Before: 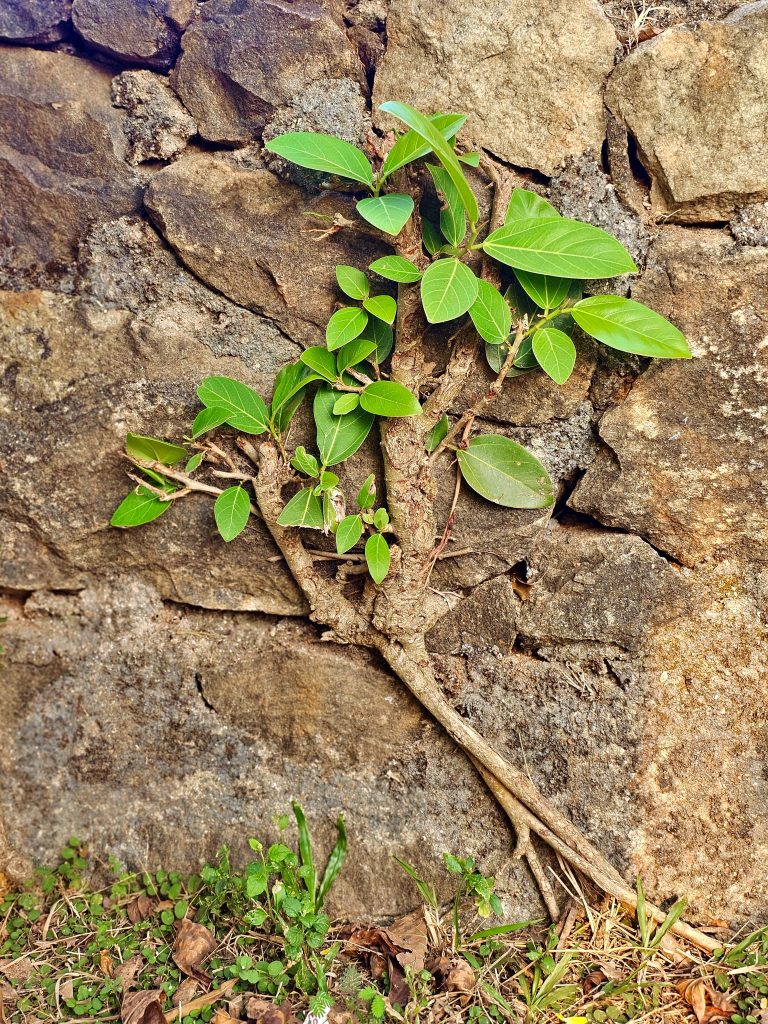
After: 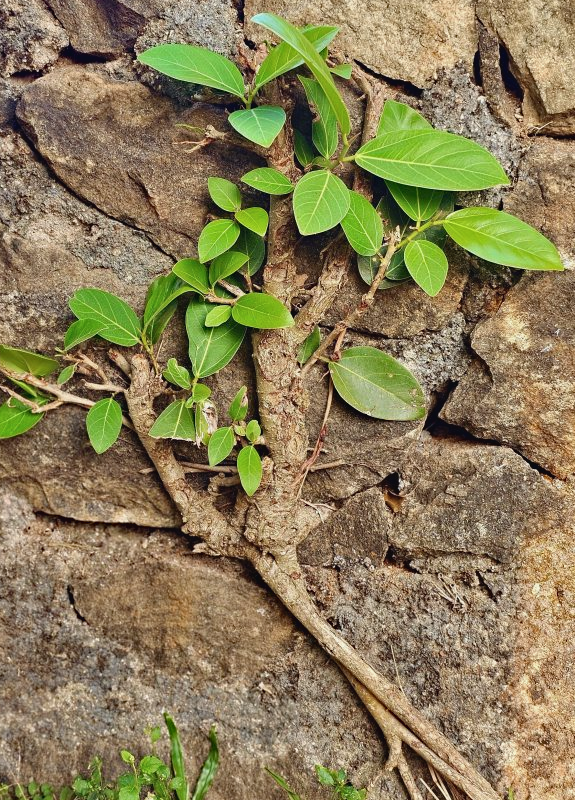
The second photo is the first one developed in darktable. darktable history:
crop: left 16.783%, top 8.594%, right 8.339%, bottom 12.643%
contrast brightness saturation: contrast -0.076, brightness -0.032, saturation -0.114
haze removal: compatibility mode true, adaptive false
